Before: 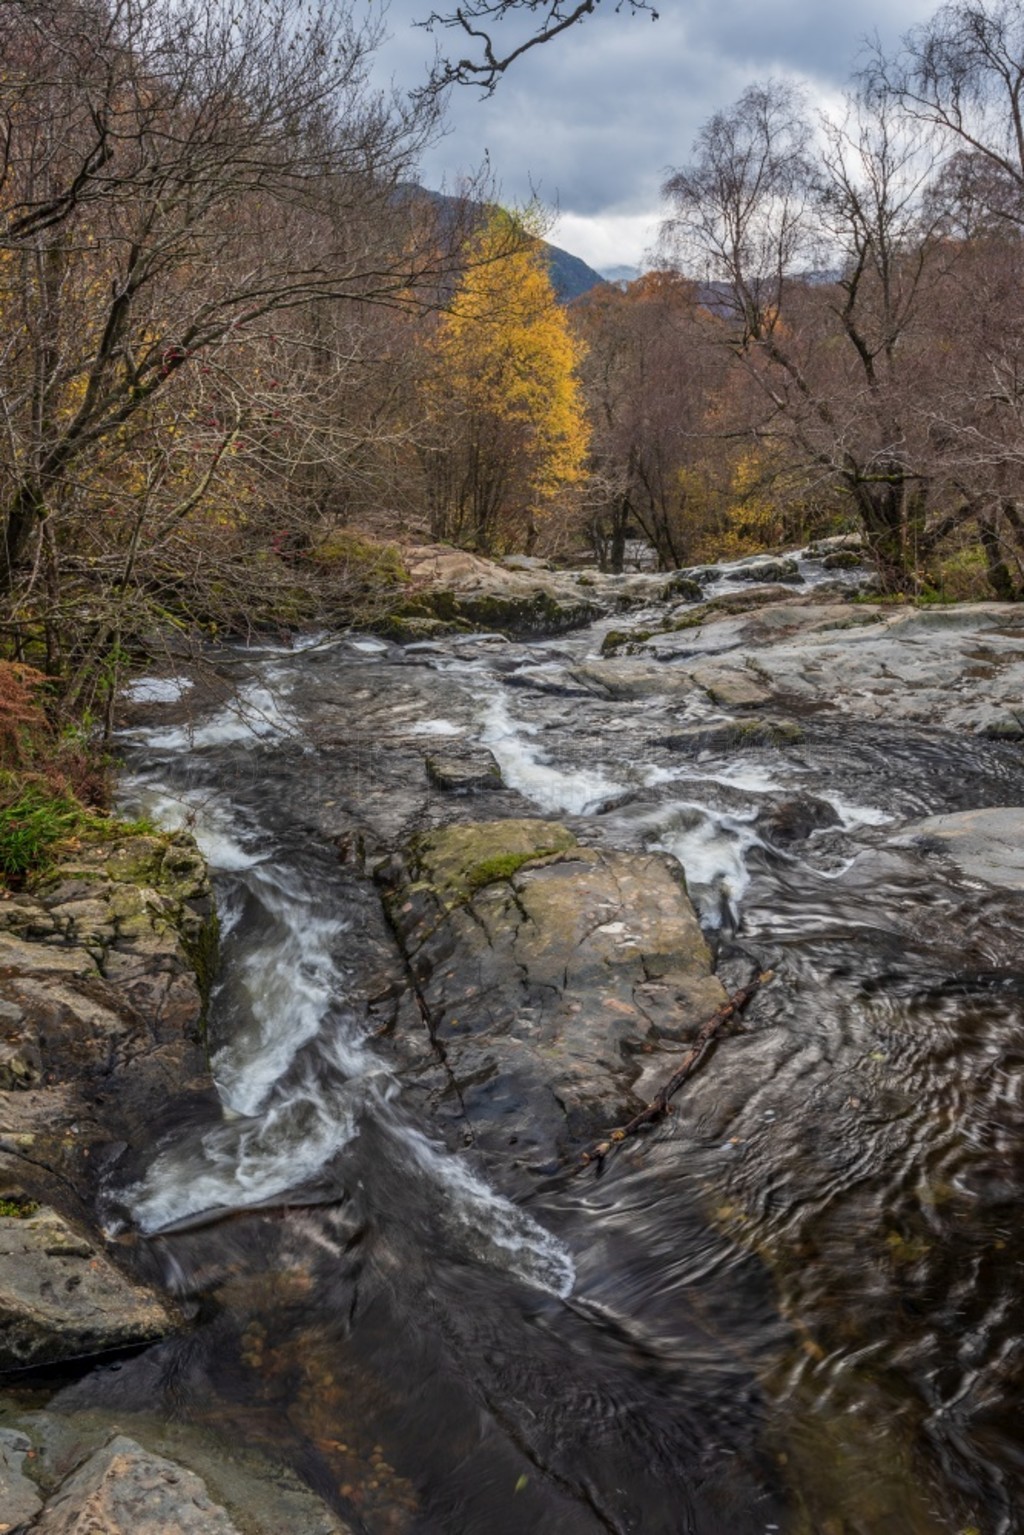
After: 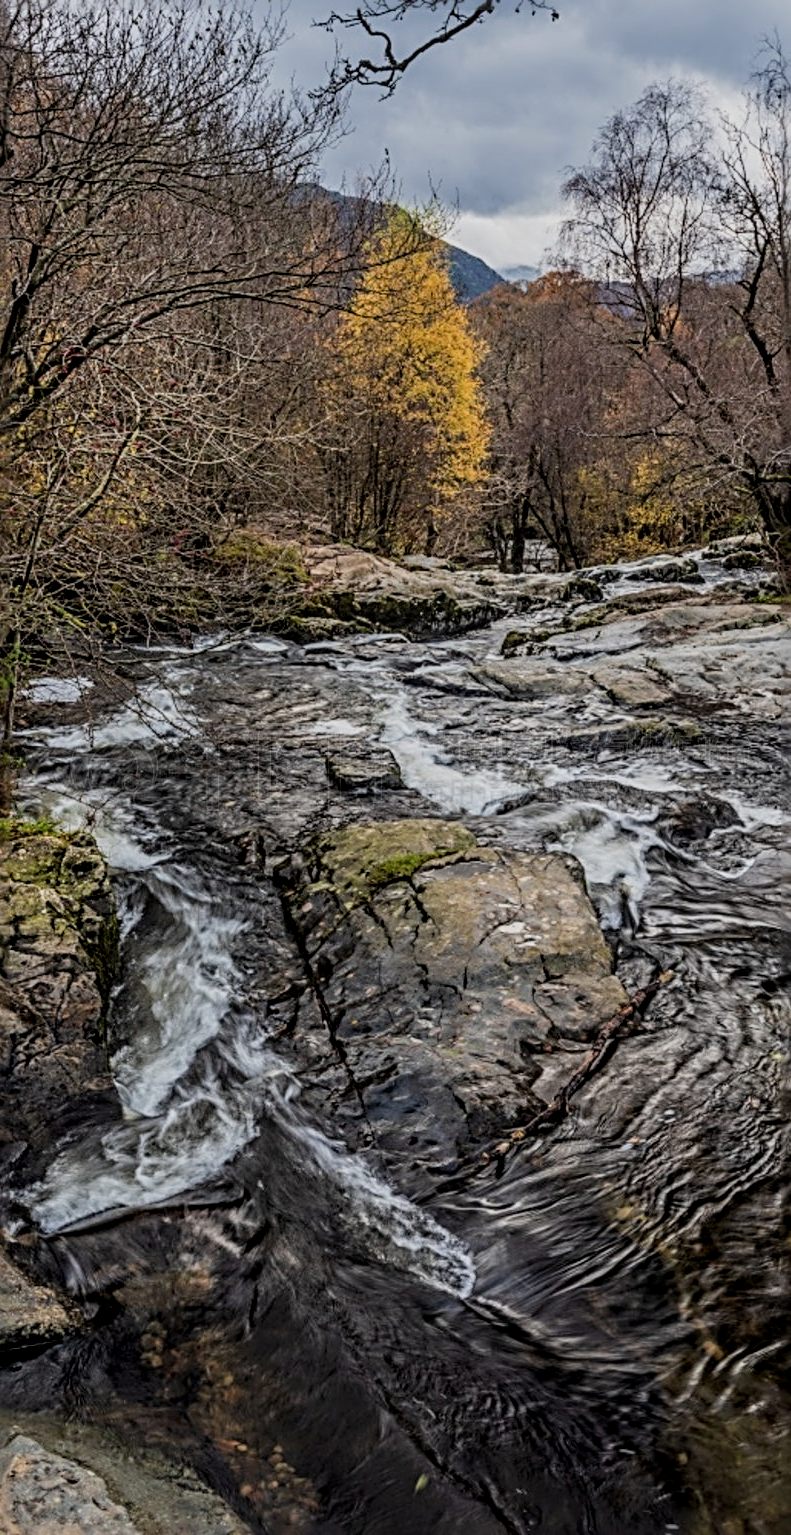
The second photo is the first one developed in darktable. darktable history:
sharpen: radius 3.672, amount 0.94
filmic rgb: black relative exposure -7.65 EV, white relative exposure 4.56 EV, threshold 3.04 EV, hardness 3.61, enable highlight reconstruction true
local contrast: on, module defaults
crop: left 9.86%, right 12.844%
